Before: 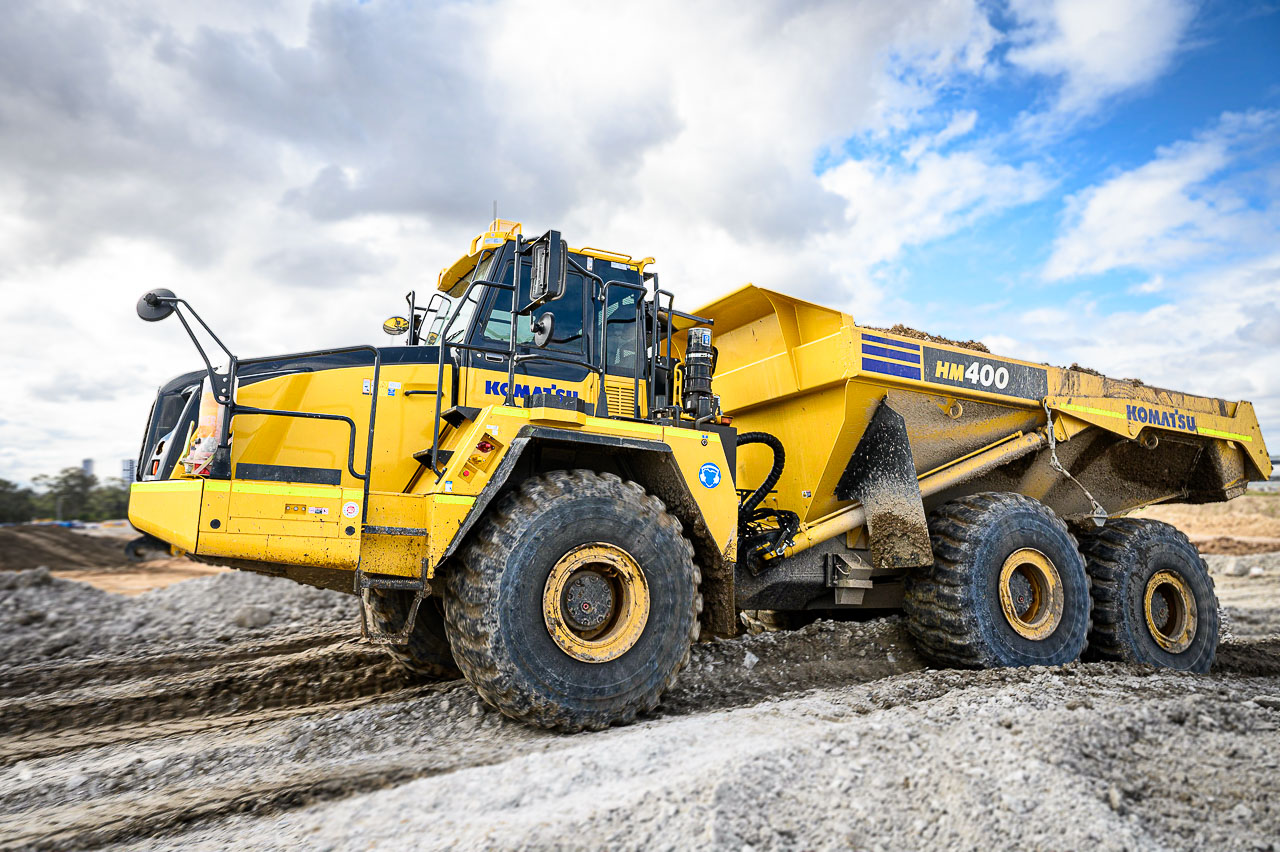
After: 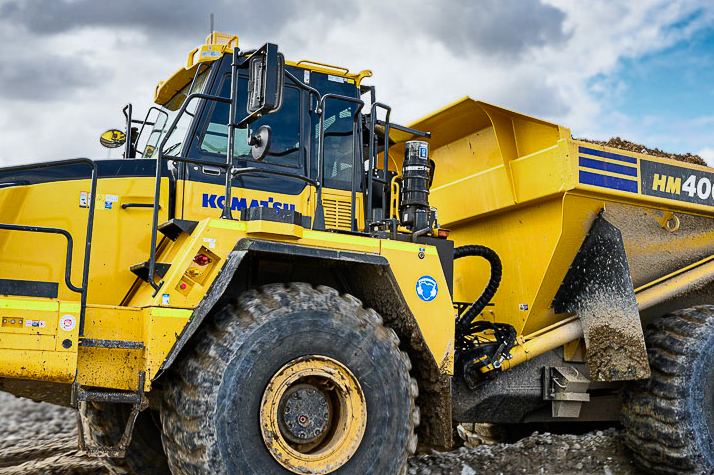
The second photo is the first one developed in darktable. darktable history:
shadows and highlights: white point adjustment -3.64, highlights -63.34, highlights color adjustment 42%, soften with gaussian
exposure: black level correction 0, compensate exposure bias true, compensate highlight preservation false
white balance: red 0.982, blue 1.018
crop and rotate: left 22.13%, top 22.054%, right 22.026%, bottom 22.102%
